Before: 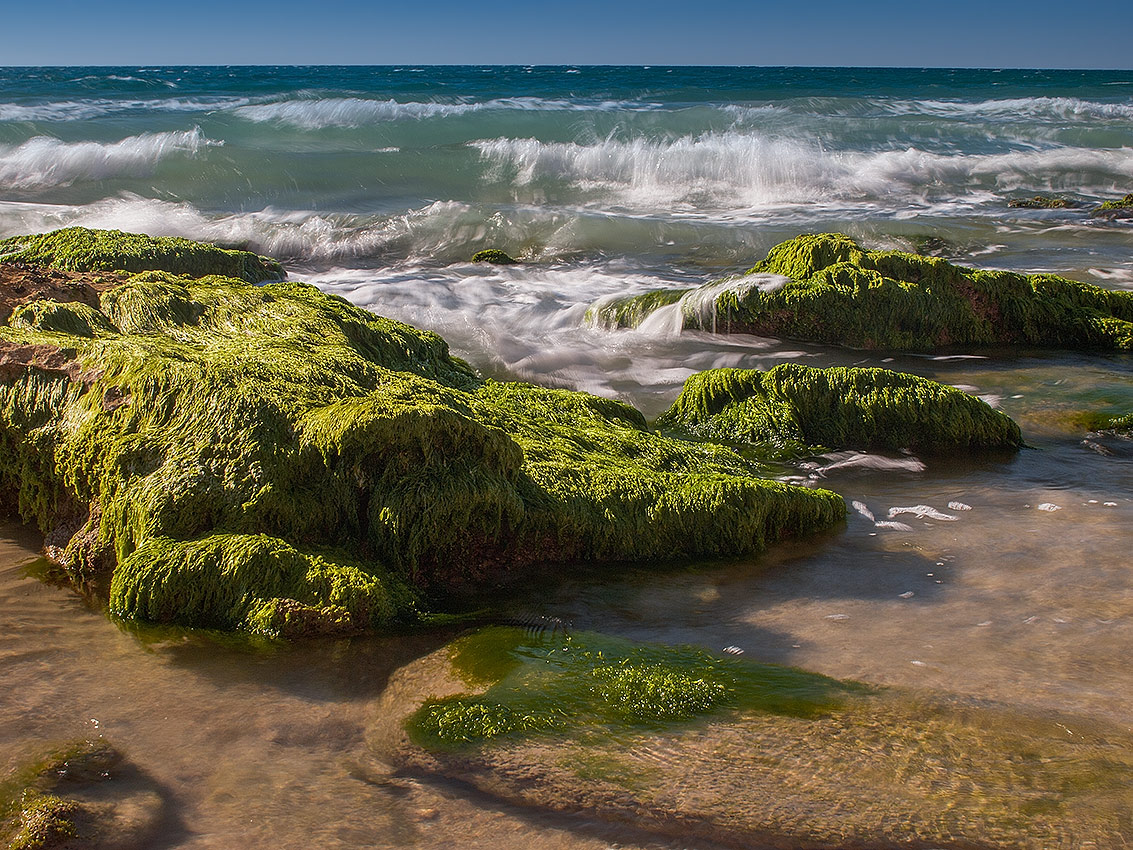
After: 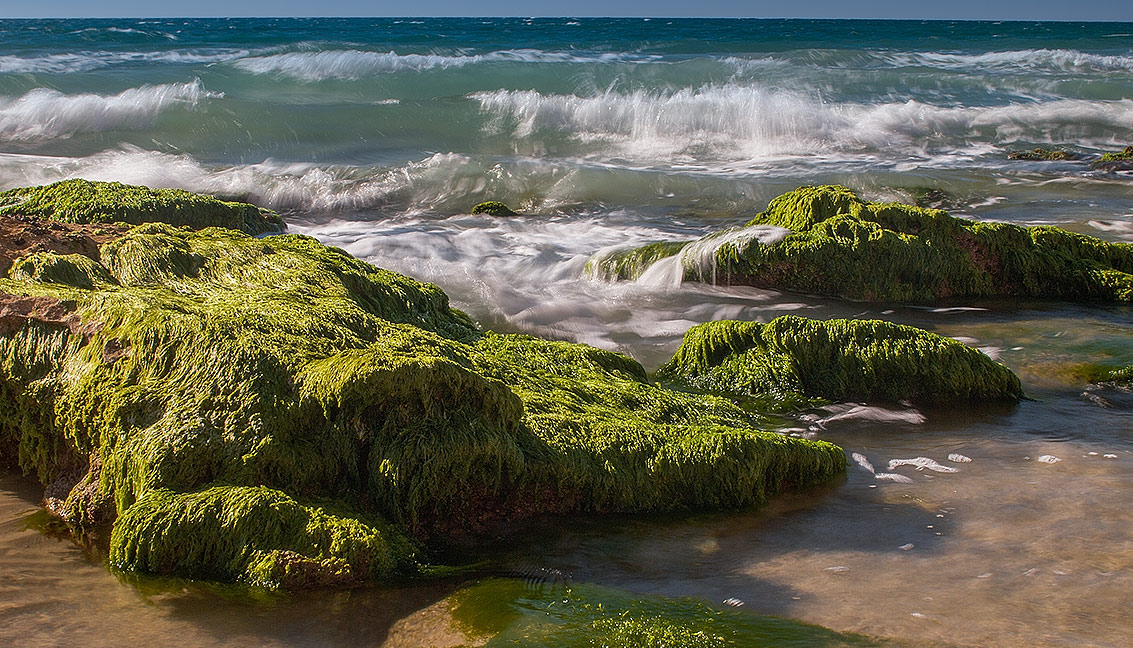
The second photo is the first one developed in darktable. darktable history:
crop: top 5.68%, bottom 18.035%
